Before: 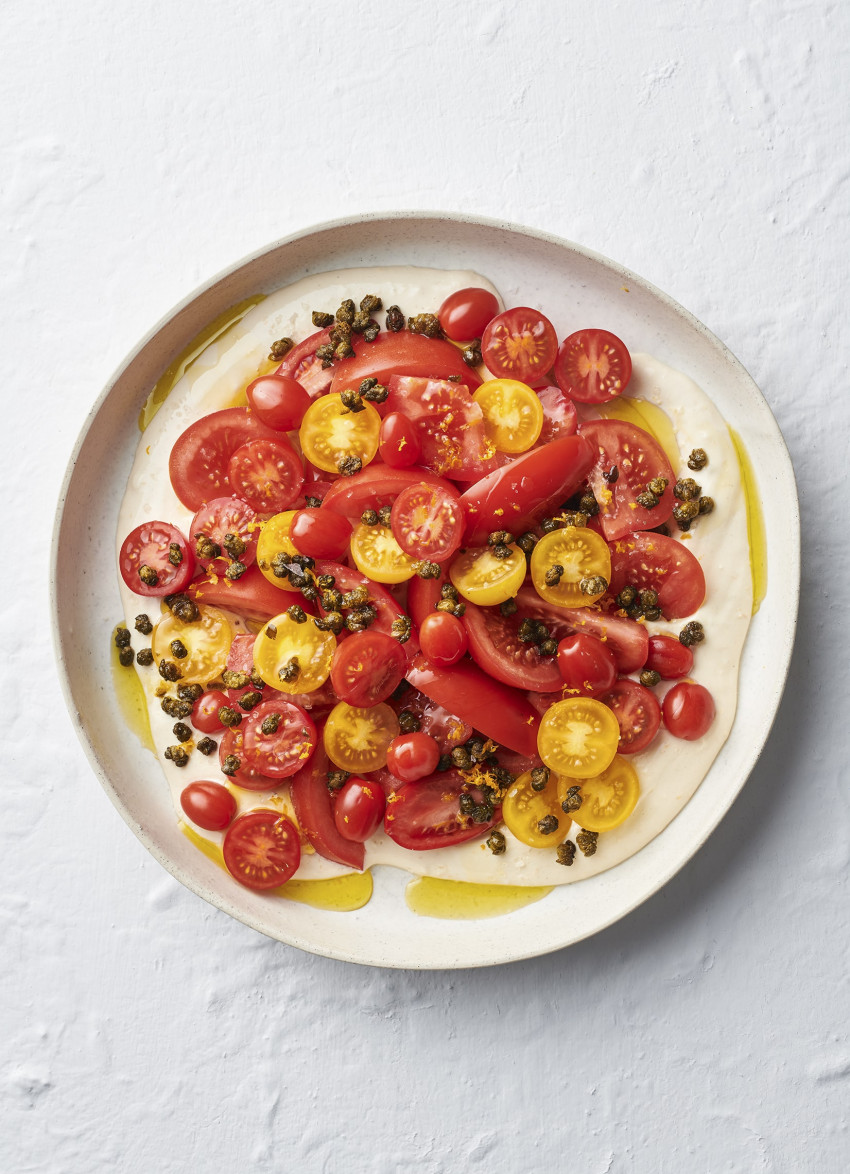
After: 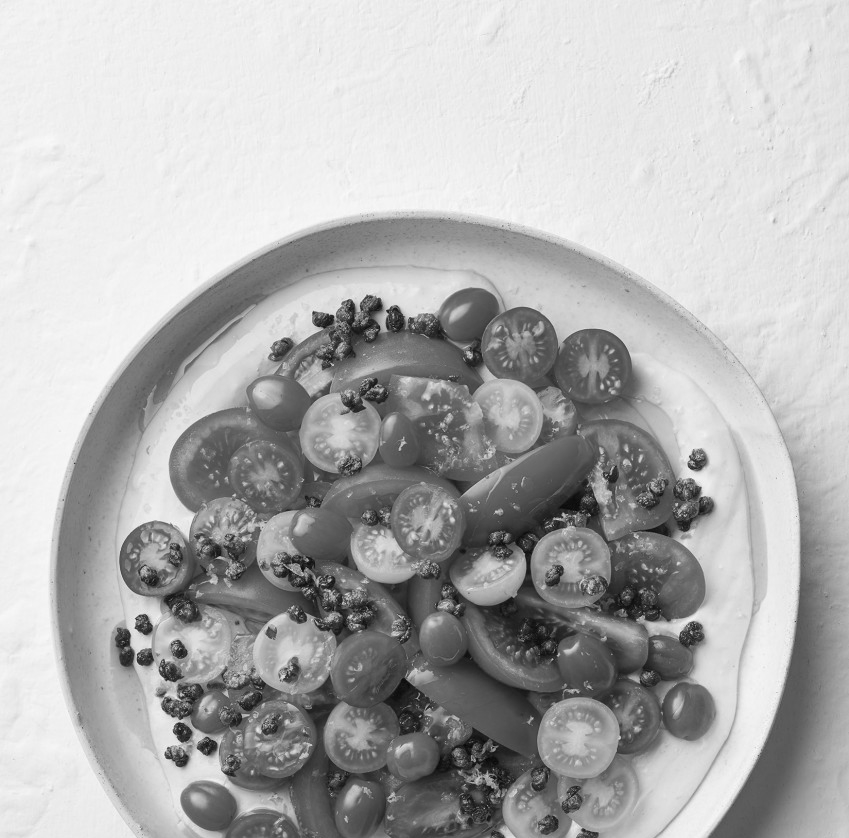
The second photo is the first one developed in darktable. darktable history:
crop: bottom 28.576%
monochrome: size 1
